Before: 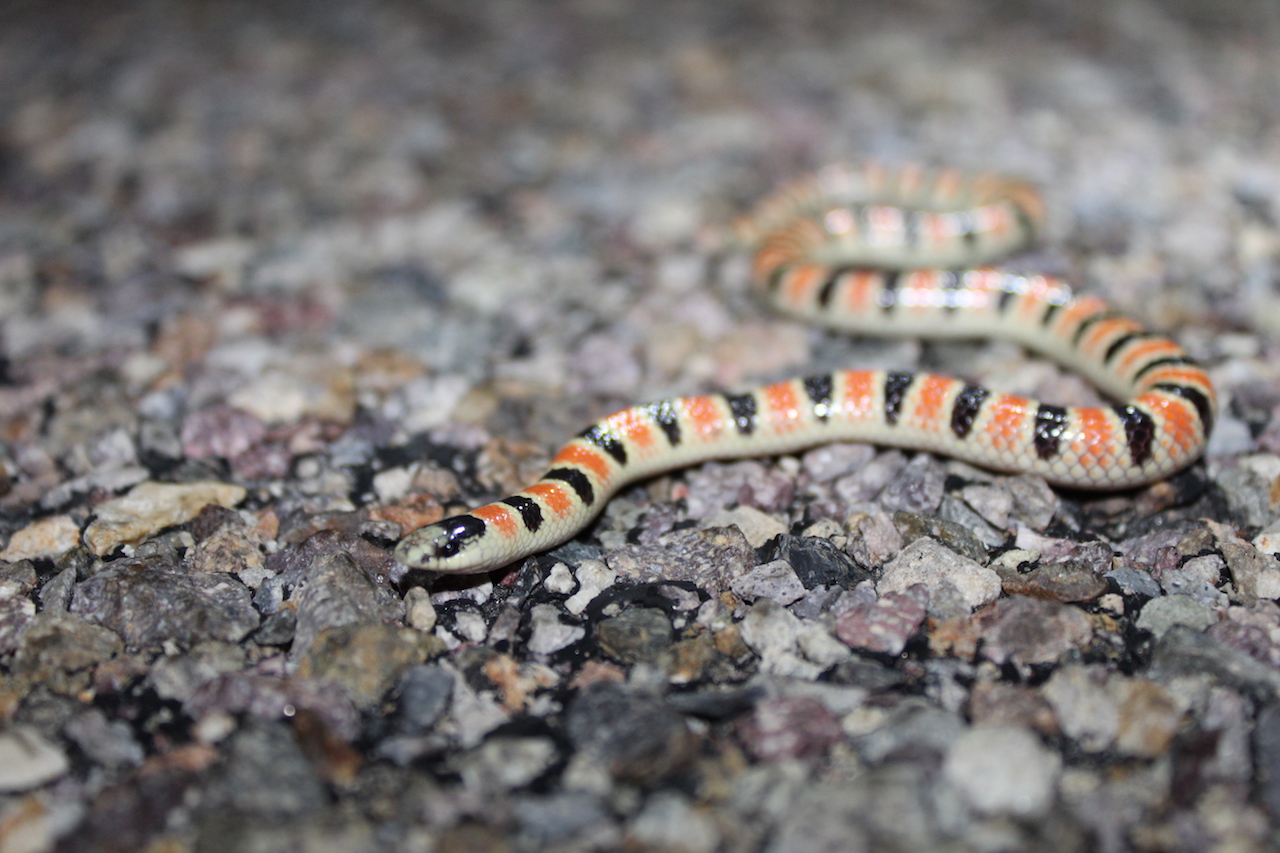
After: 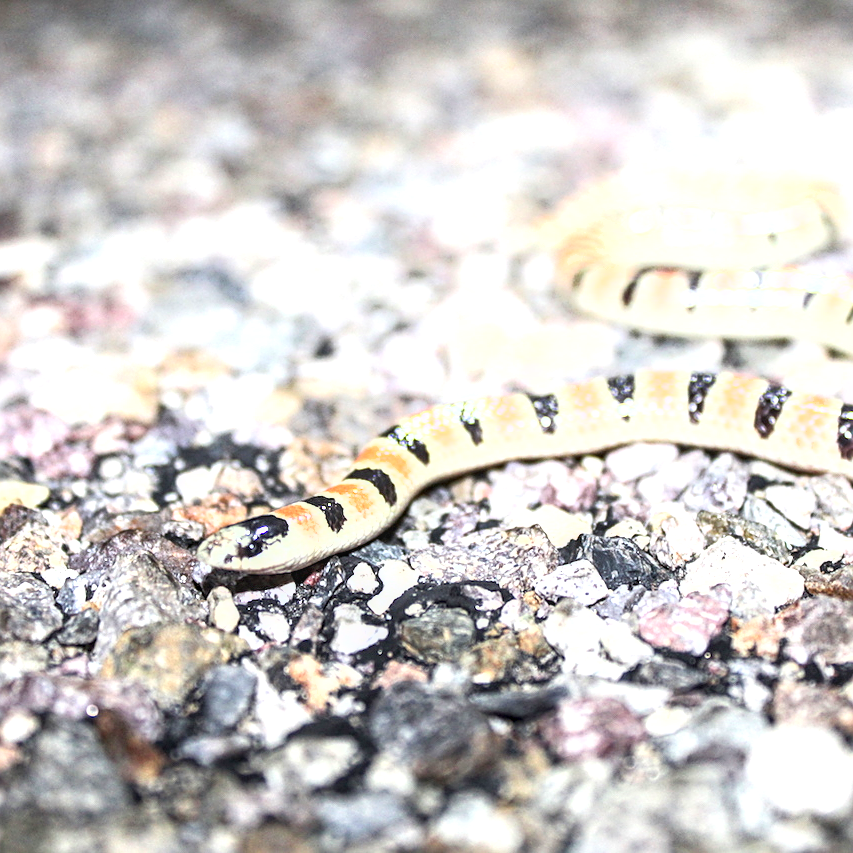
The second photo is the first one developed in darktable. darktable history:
sharpen: on, module defaults
crop: left 15.412%, right 17.932%
local contrast: detail 130%
shadows and highlights: shadows -0.22, highlights 41.18
levels: mode automatic, white 99.94%
exposure: black level correction 0.001, exposure 1.653 EV, compensate highlight preservation false
